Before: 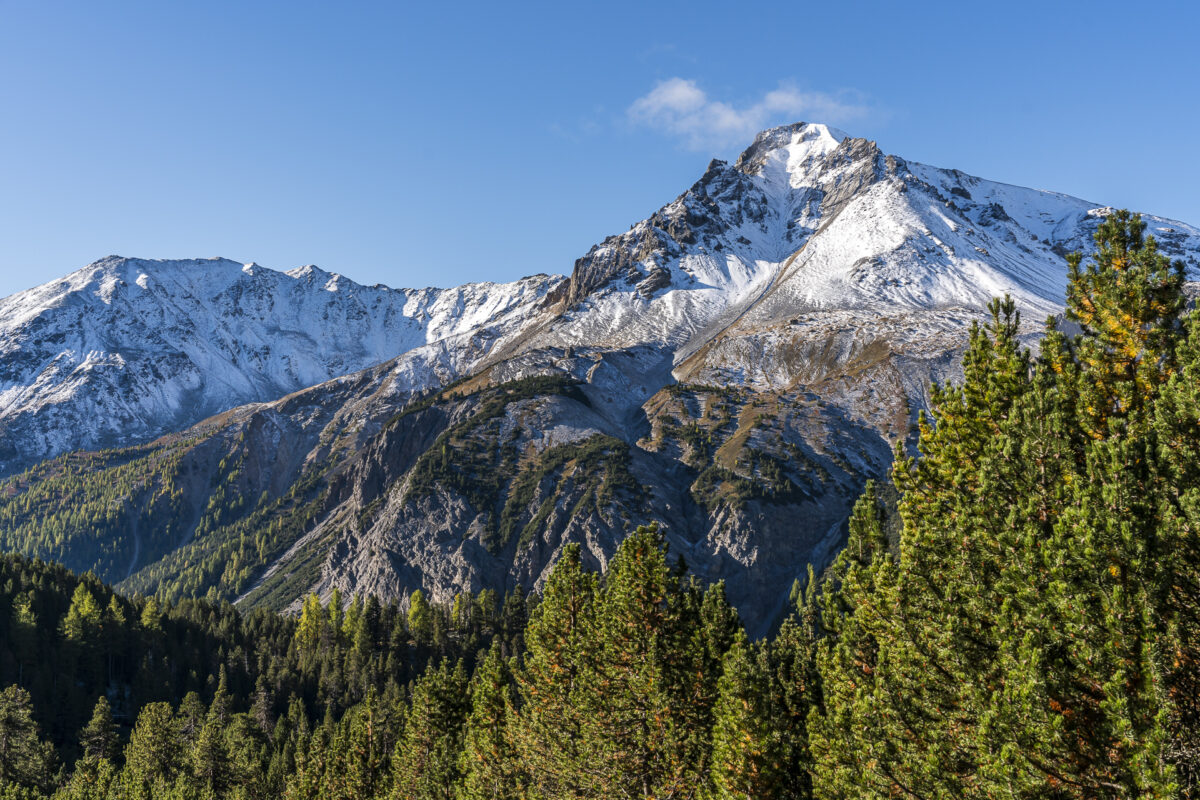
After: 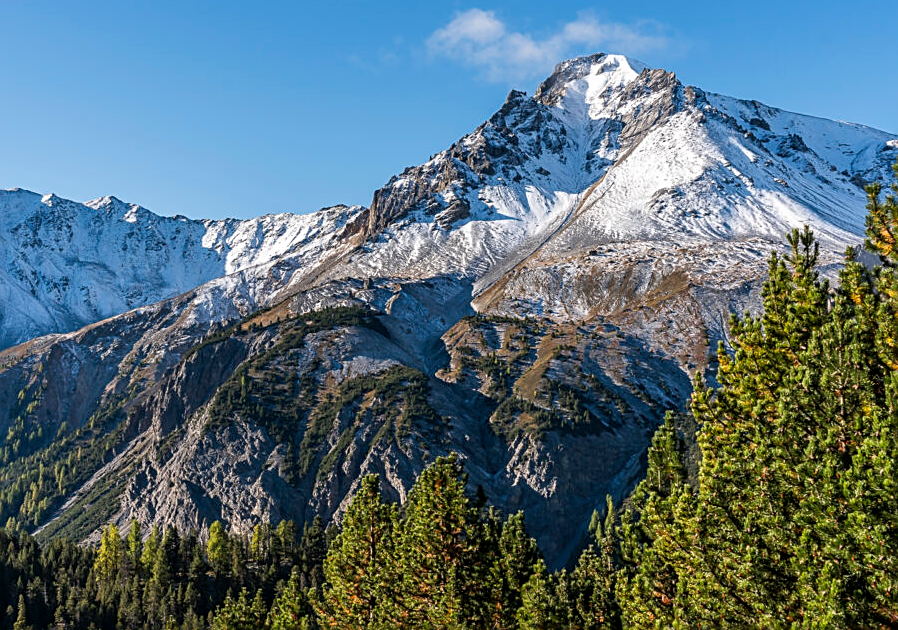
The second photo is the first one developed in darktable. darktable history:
sharpen: on, module defaults
crop: left 16.768%, top 8.653%, right 8.362%, bottom 12.485%
